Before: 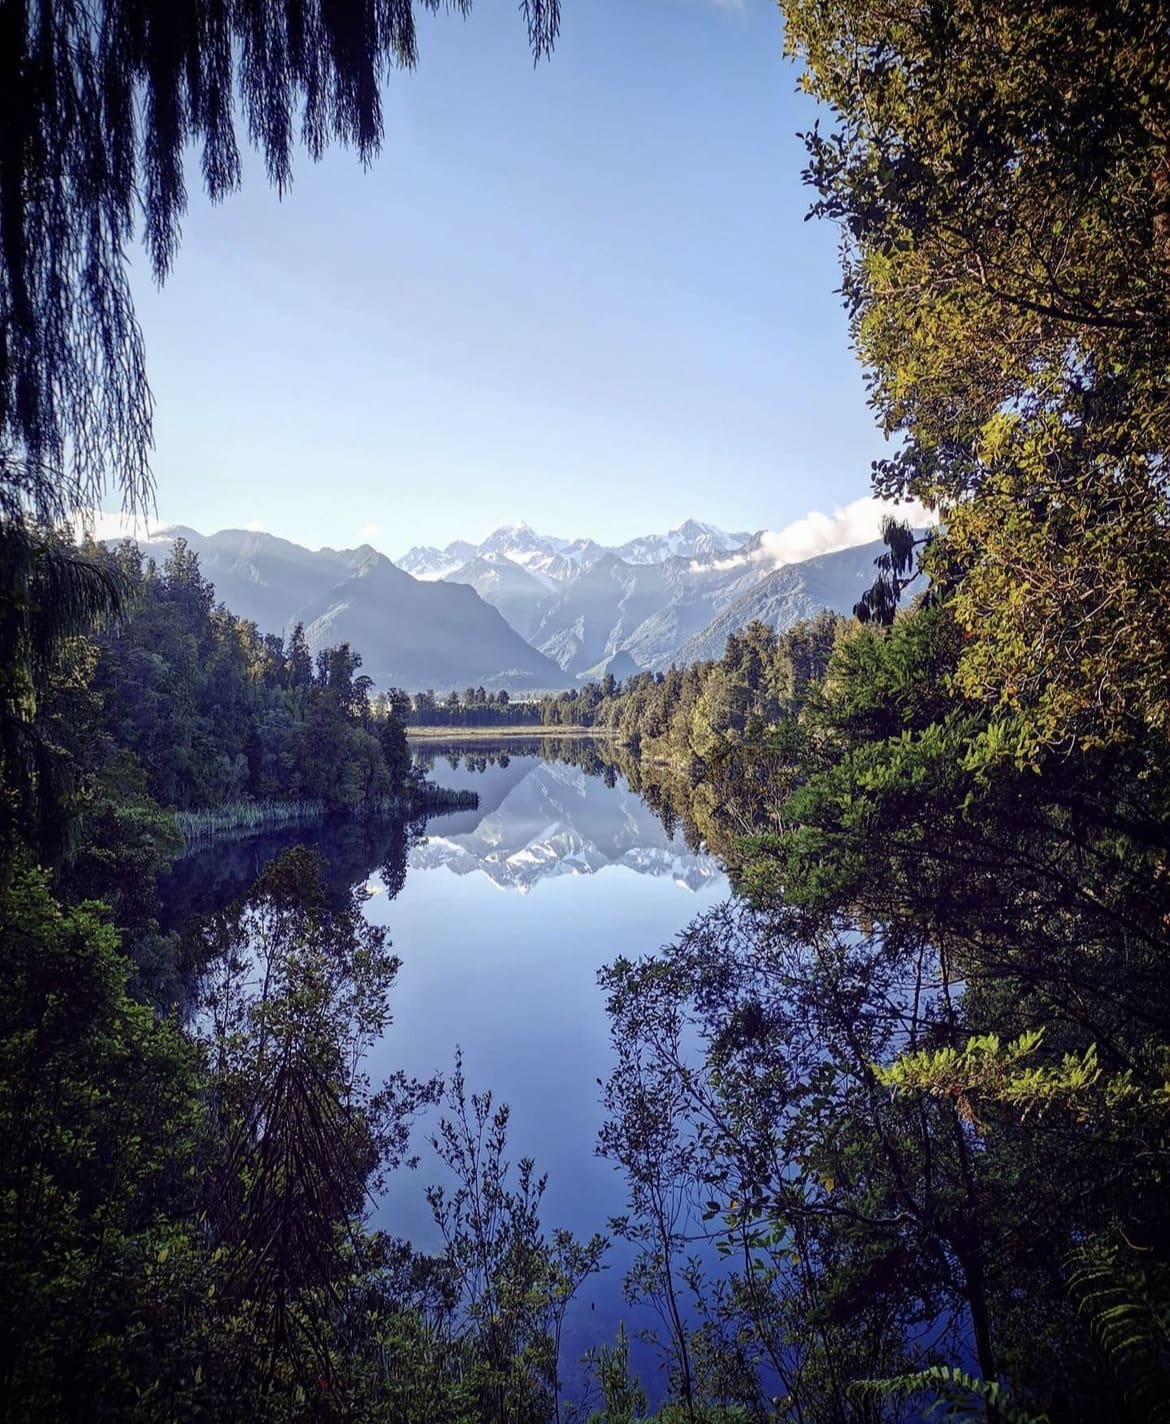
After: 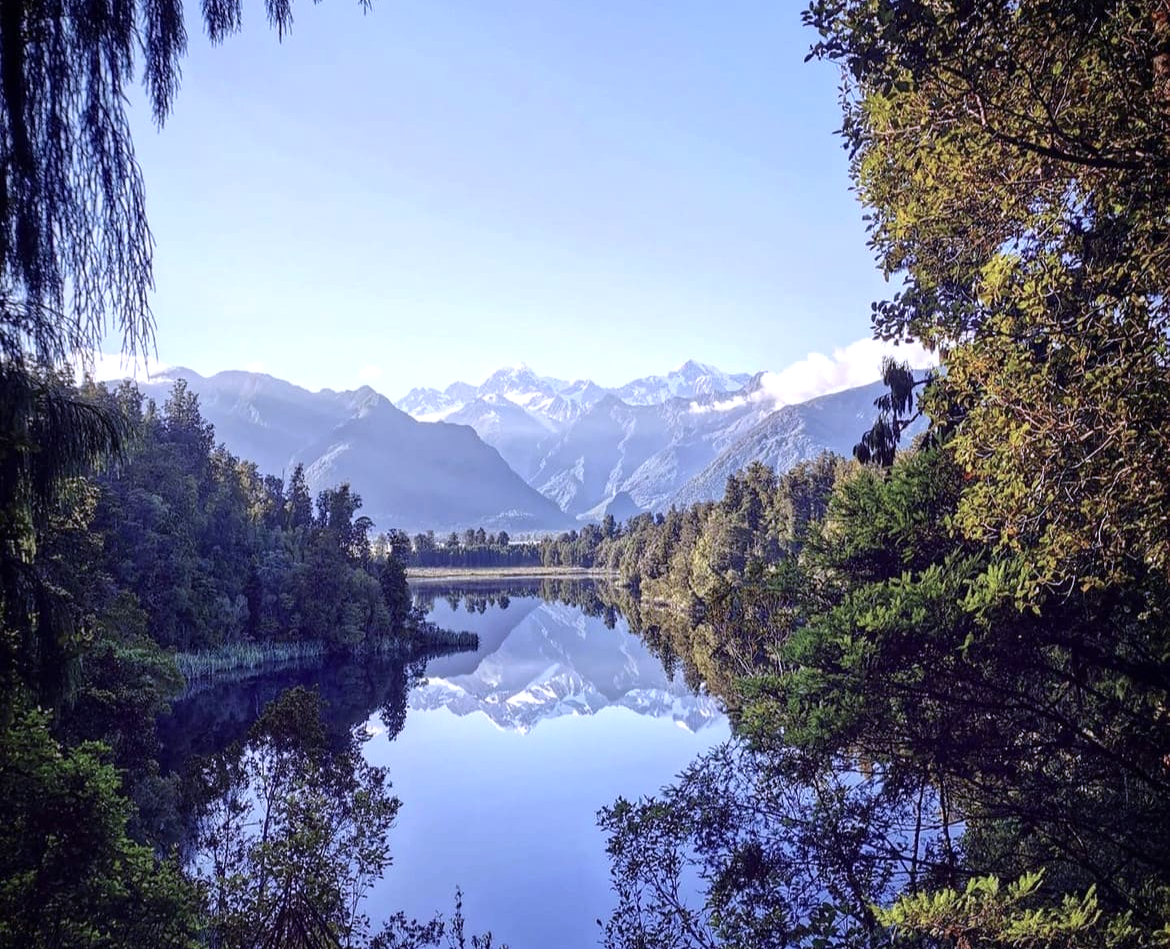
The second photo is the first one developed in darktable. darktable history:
exposure: exposure 0.171 EV, compensate highlight preservation false
color calibration: illuminant custom, x 0.364, y 0.384, temperature 4527.9 K
crop: top 11.166%, bottom 22.168%
